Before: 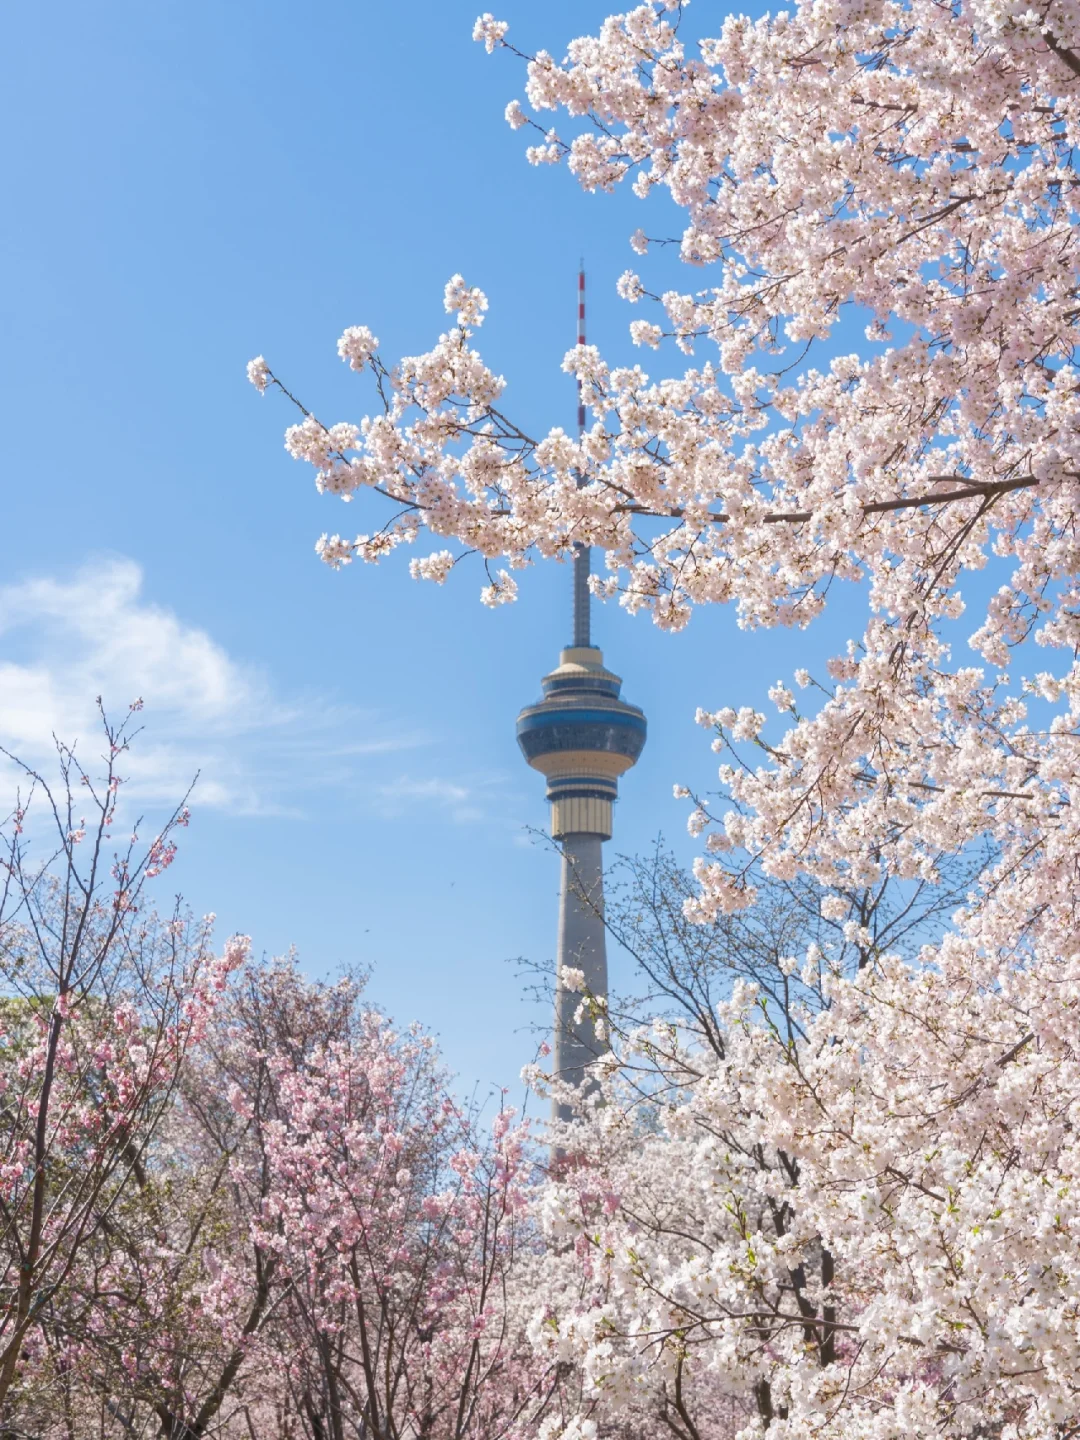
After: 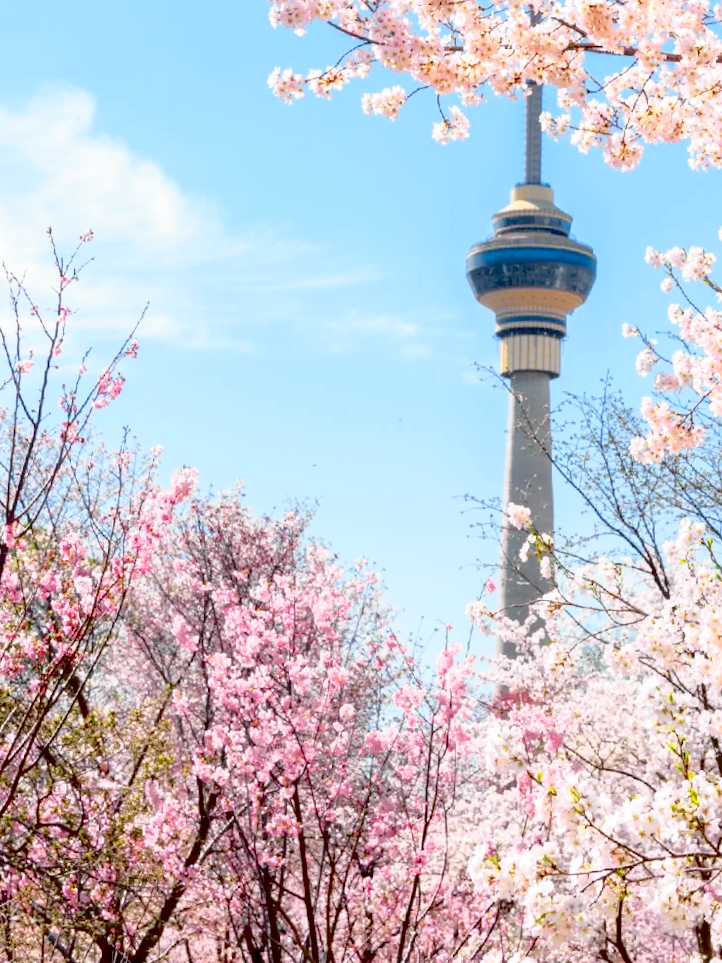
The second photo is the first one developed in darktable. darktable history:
tone curve: curves: ch0 [(0, 0) (0.062, 0.023) (0.168, 0.142) (0.359, 0.44) (0.469, 0.544) (0.634, 0.722) (0.839, 0.909) (0.998, 0.978)]; ch1 [(0, 0) (0.437, 0.453) (0.472, 0.47) (0.502, 0.504) (0.527, 0.546) (0.568, 0.619) (0.608, 0.665) (0.669, 0.748) (0.859, 0.899) (1, 1)]; ch2 [(0, 0) (0.33, 0.301) (0.421, 0.443) (0.473, 0.498) (0.509, 0.5) (0.535, 0.564) (0.575, 0.625) (0.608, 0.676) (1, 1)], color space Lab, independent channels, preserve colors none
crop and rotate: angle -0.82°, left 3.85%, top 31.828%, right 27.992%
exposure: black level correction 0.031, exposure 0.304 EV, compensate highlight preservation false
